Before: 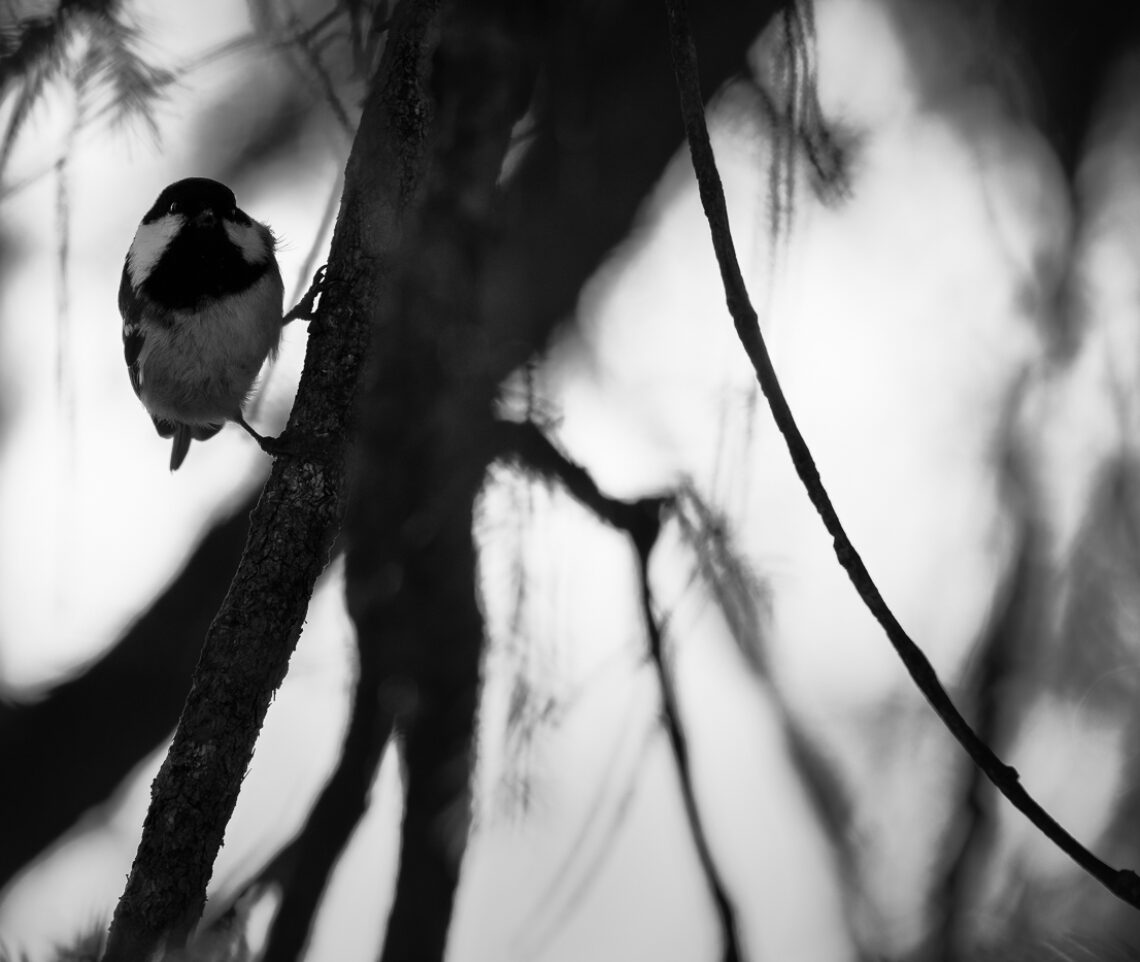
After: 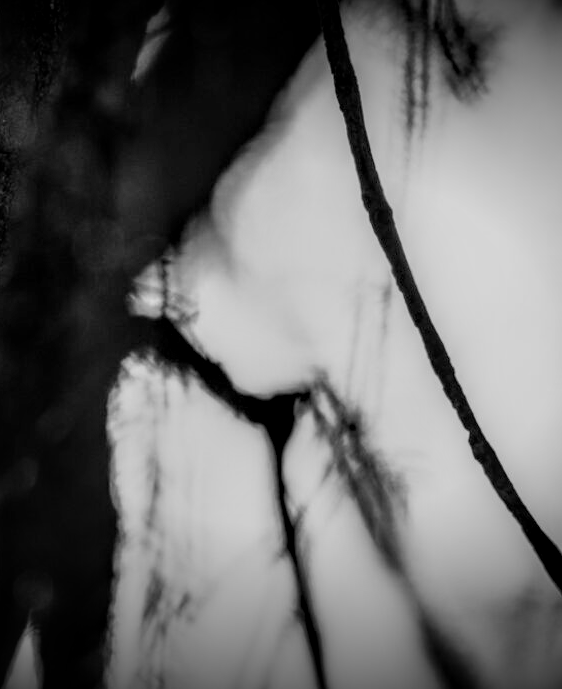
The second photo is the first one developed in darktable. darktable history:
crop: left 32.023%, top 10.957%, right 18.615%, bottom 17.365%
local contrast: highlights 14%, shadows 37%, detail 184%, midtone range 0.466
shadows and highlights: radius 336.2, shadows 28.48, soften with gaussian
filmic rgb: black relative exposure -8 EV, white relative exposure 3.78 EV, hardness 4.36, add noise in highlights 0.002, color science v3 (2019), use custom middle-gray values true, iterations of high-quality reconstruction 10, contrast in highlights soft
vignetting: fall-off radius 100.49%, brightness -0.997, saturation 0.497, width/height ratio 1.345
